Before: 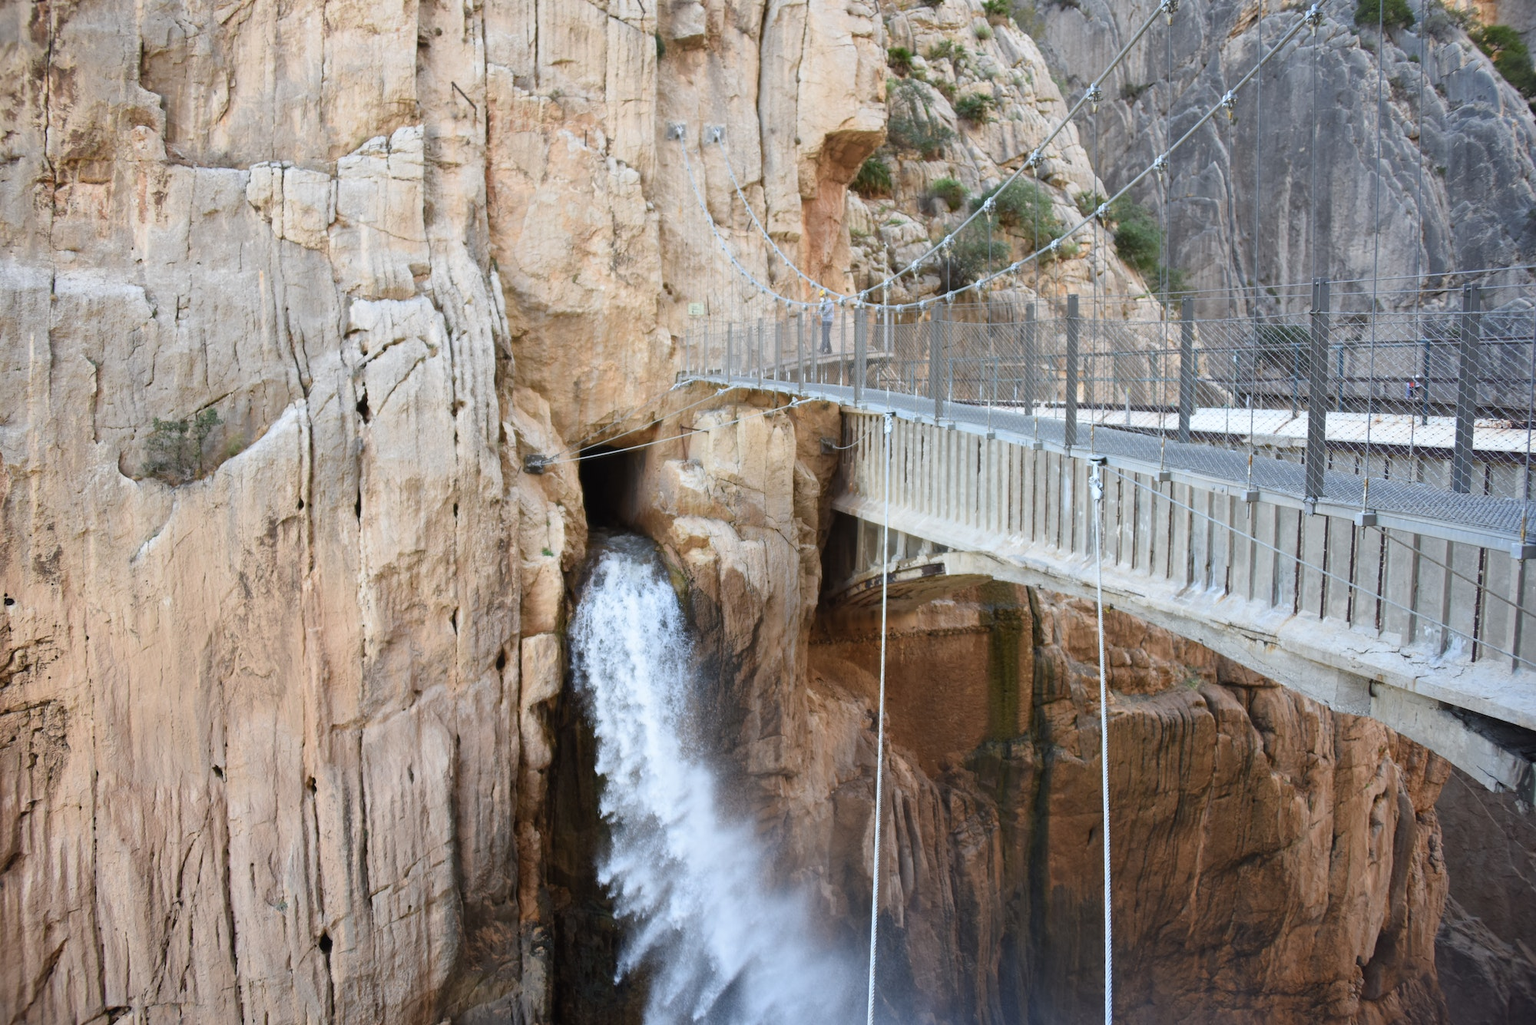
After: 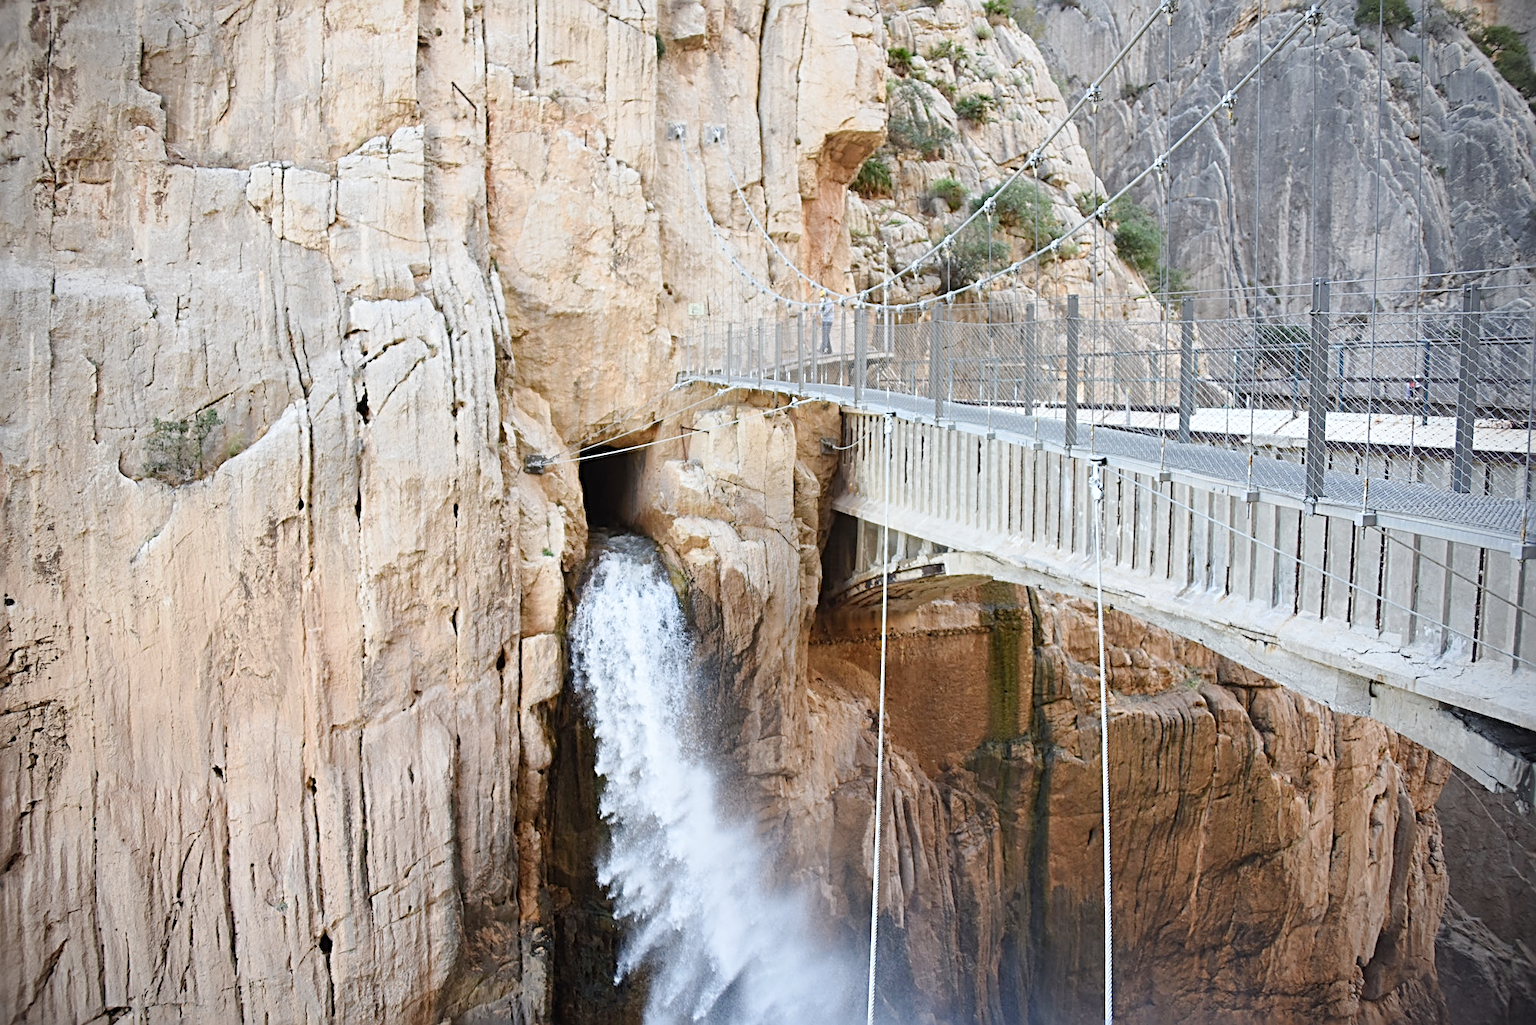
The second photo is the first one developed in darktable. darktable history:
sharpen: radius 3.025, amount 0.757
vignetting: on, module defaults
tone curve: curves: ch0 [(0, 0) (0.003, 0.004) (0.011, 0.015) (0.025, 0.033) (0.044, 0.058) (0.069, 0.091) (0.1, 0.131) (0.136, 0.179) (0.177, 0.233) (0.224, 0.296) (0.277, 0.364) (0.335, 0.434) (0.399, 0.511) (0.468, 0.584) (0.543, 0.656) (0.623, 0.729) (0.709, 0.799) (0.801, 0.874) (0.898, 0.936) (1, 1)], preserve colors none
